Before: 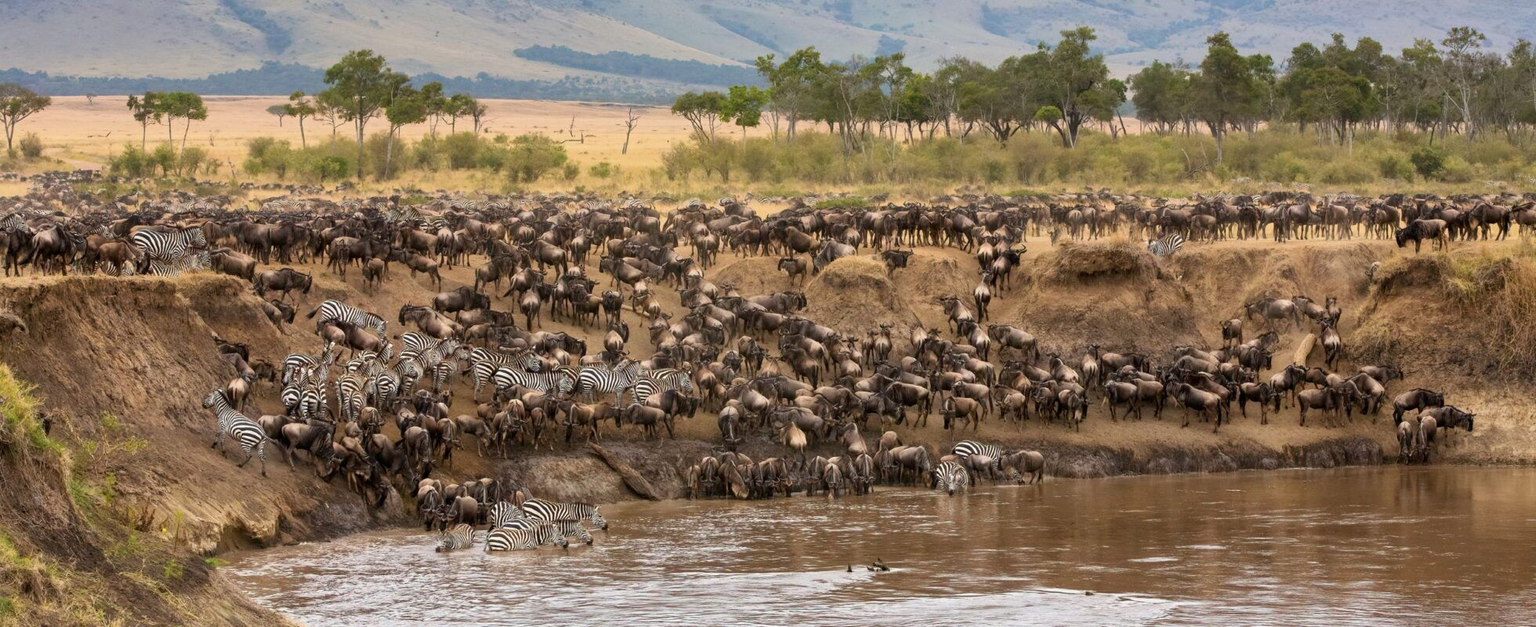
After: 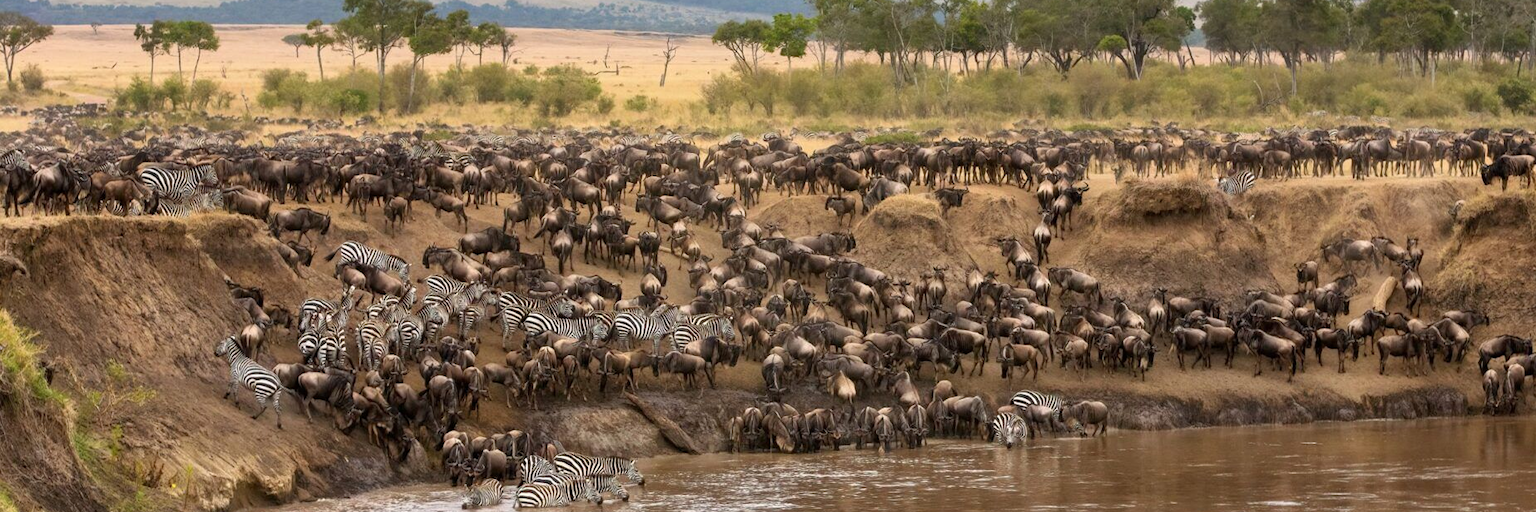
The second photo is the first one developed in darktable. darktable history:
crop and rotate: angle 0.03°, top 11.643%, right 5.651%, bottom 11.189%
shadows and highlights: shadows 0, highlights 40
